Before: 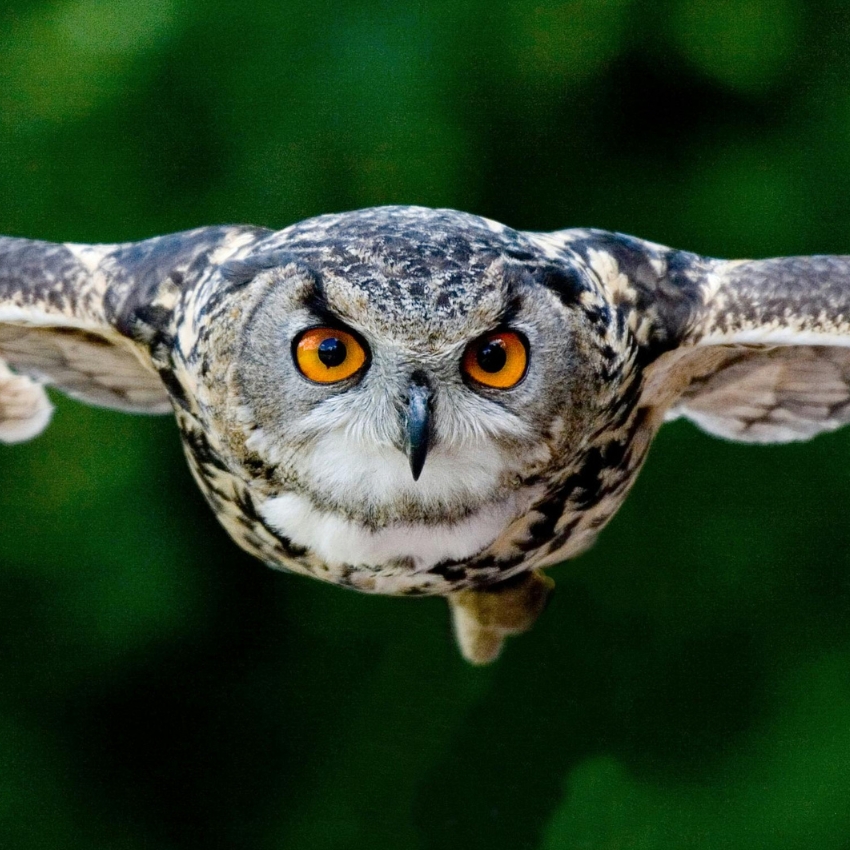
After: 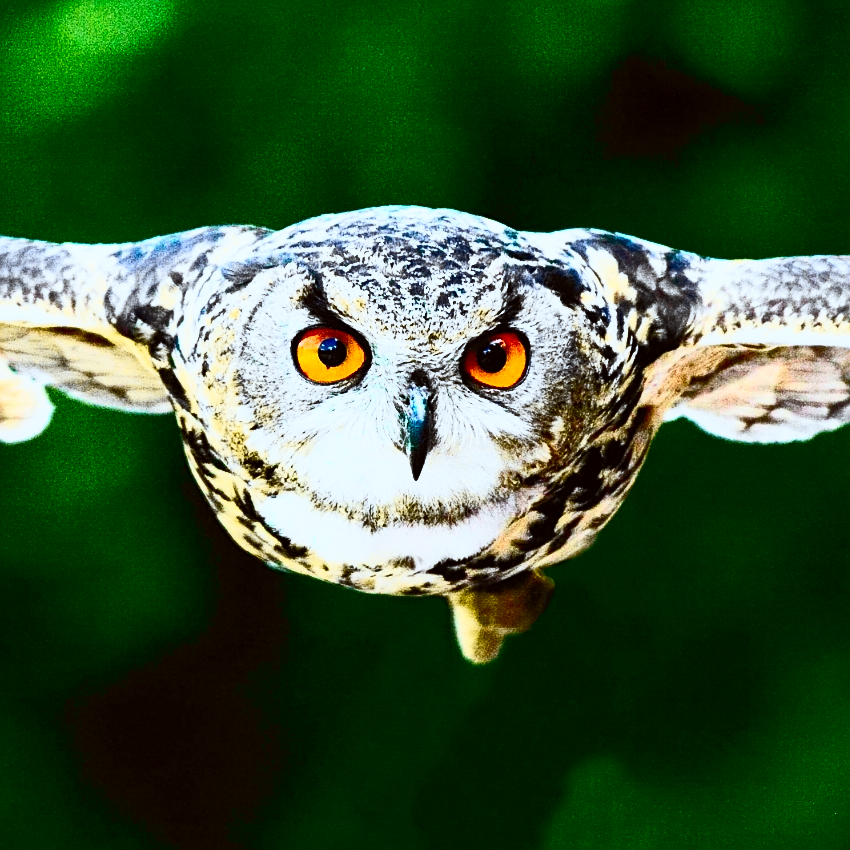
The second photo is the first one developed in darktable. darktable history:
tone curve: curves: ch0 [(0, 0) (0.071, 0.047) (0.266, 0.26) (0.483, 0.554) (0.753, 0.811) (1, 0.983)]; ch1 [(0, 0) (0.346, 0.307) (0.408, 0.369) (0.463, 0.443) (0.482, 0.493) (0.502, 0.5) (0.517, 0.502) (0.55, 0.548) (0.597, 0.624) (0.651, 0.698) (1, 1)]; ch2 [(0, 0) (0.346, 0.34) (0.434, 0.46) (0.485, 0.494) (0.5, 0.494) (0.517, 0.506) (0.535, 0.529) (0.583, 0.611) (0.625, 0.666) (1, 1)], color space Lab, independent channels, preserve colors none
color correction: highlights a* -3.28, highlights b* -6.24, shadows a* 3.1, shadows b* 5.19
contrast brightness saturation: contrast 0.83, brightness 0.59, saturation 0.59
sharpen: on, module defaults
white balance: red 1, blue 1
